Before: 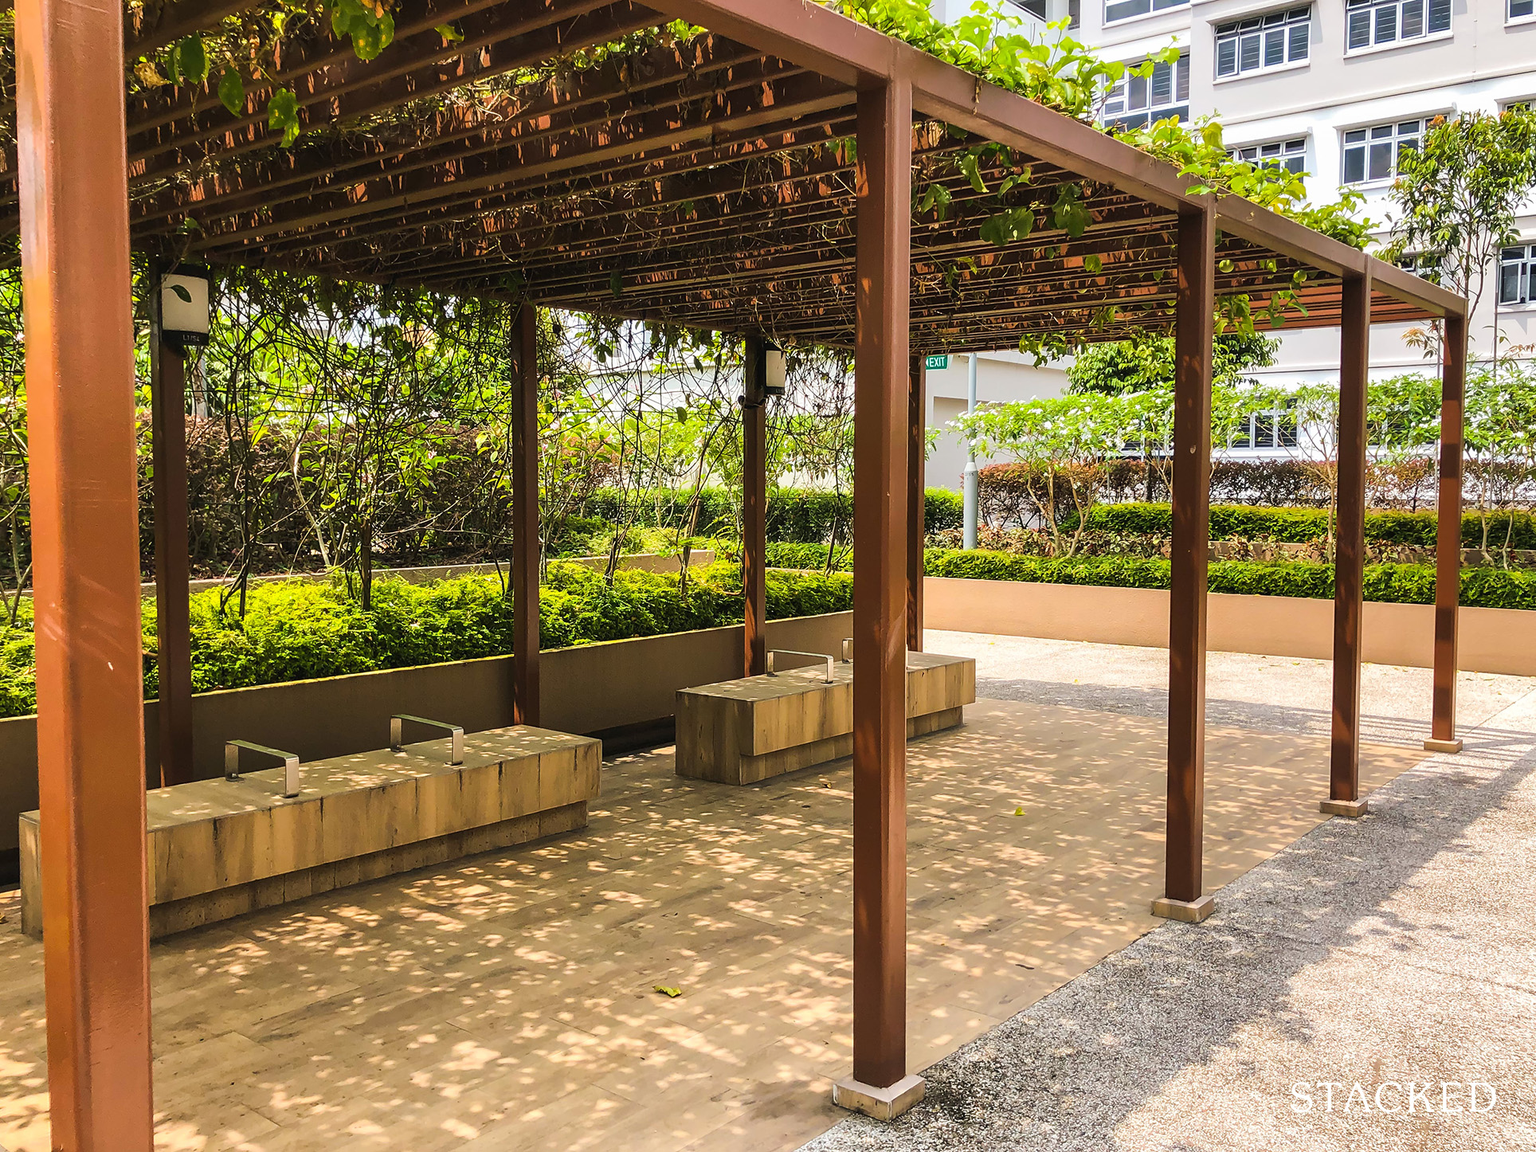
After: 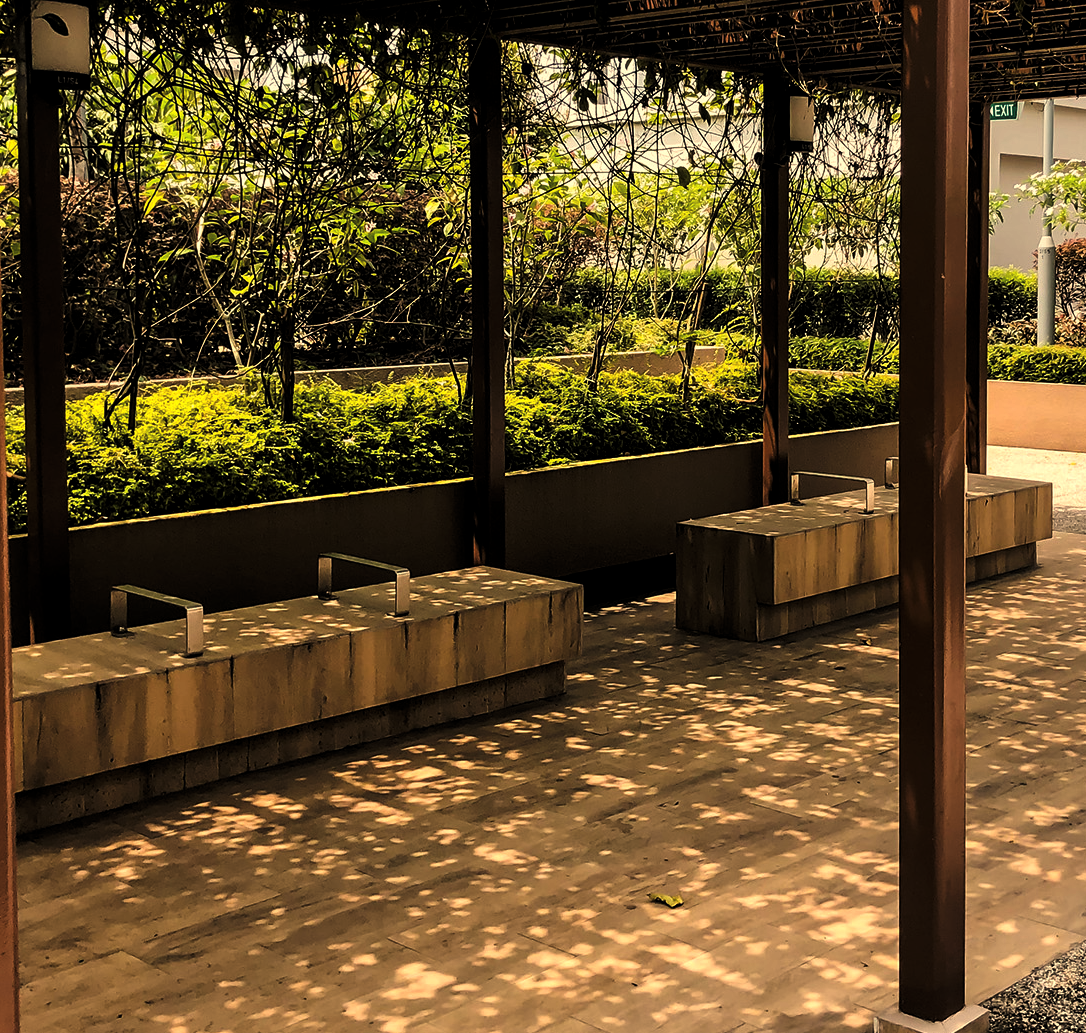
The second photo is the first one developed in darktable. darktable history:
white balance: red 1.138, green 0.996, blue 0.812
crop: left 8.966%, top 23.852%, right 34.699%, bottom 4.703%
levels: mode automatic, black 8.58%, gray 59.42%, levels [0, 0.445, 1]
